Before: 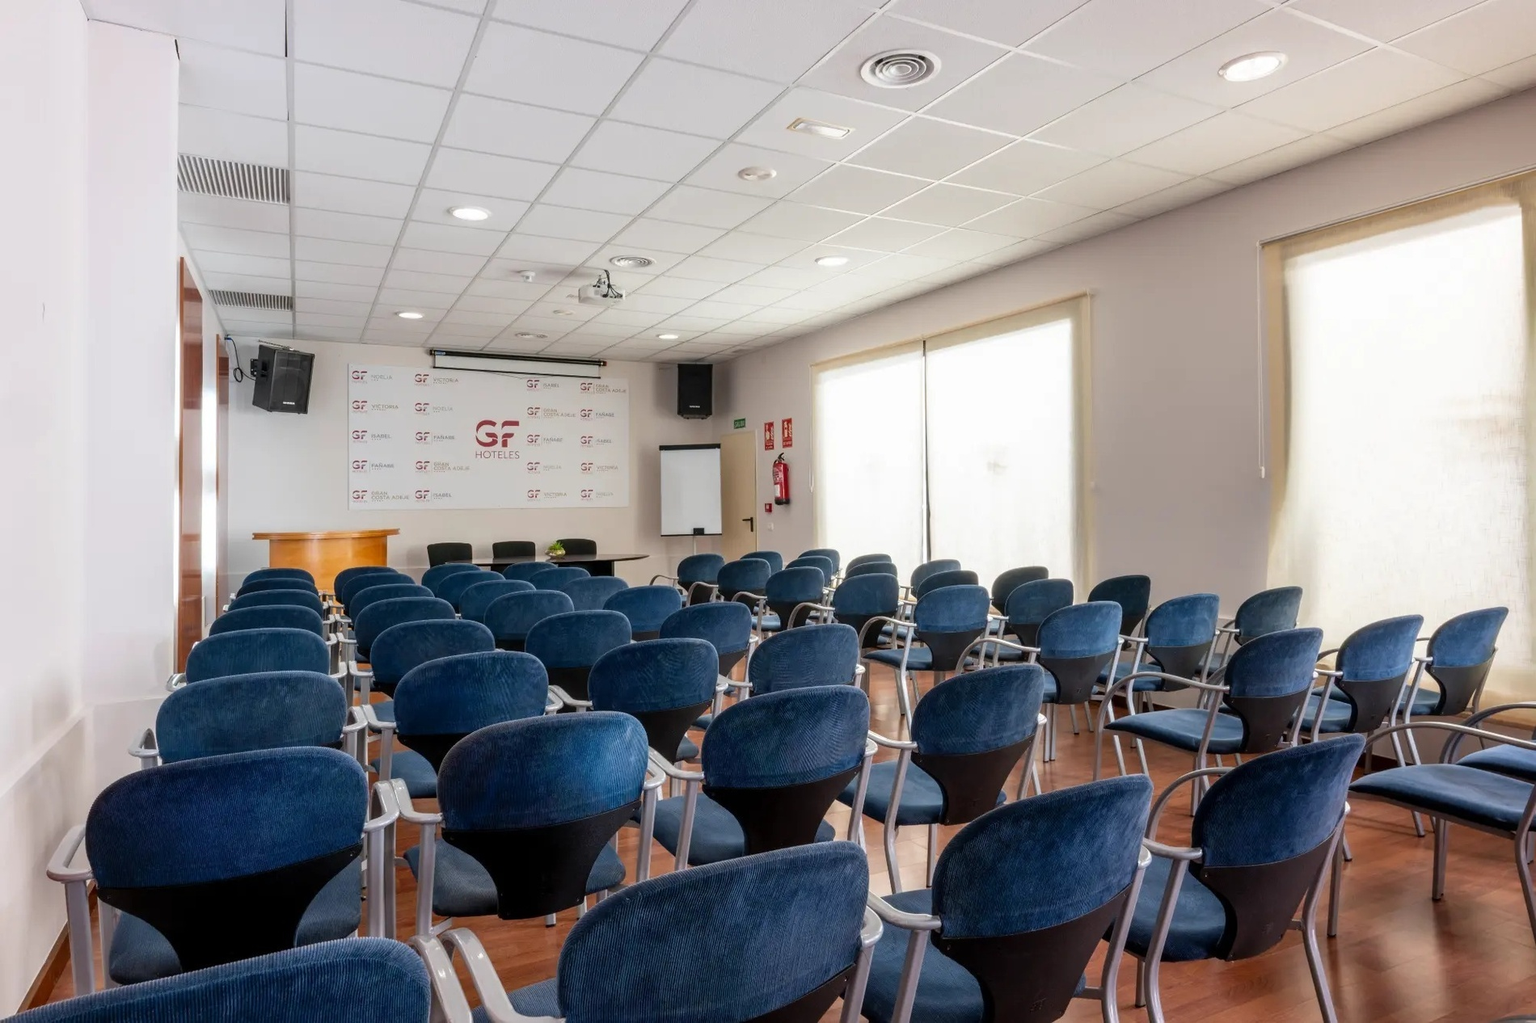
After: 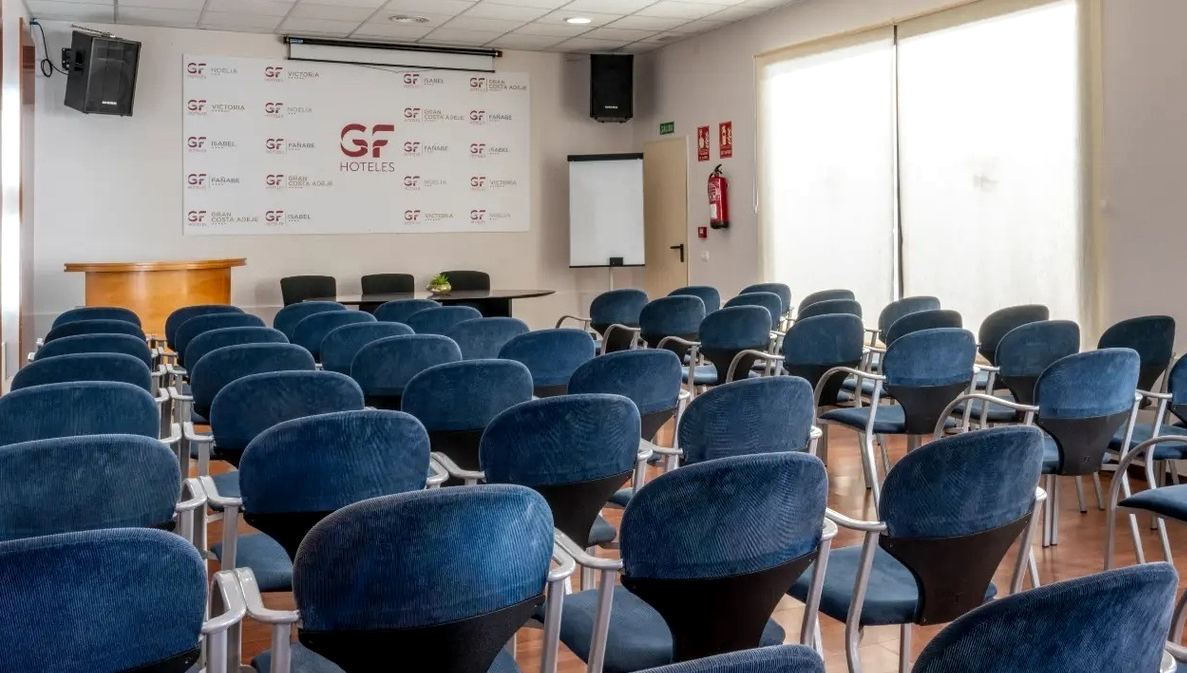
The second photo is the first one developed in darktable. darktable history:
crop: left 13.094%, top 31.29%, right 24.407%, bottom 15.537%
local contrast: on, module defaults
